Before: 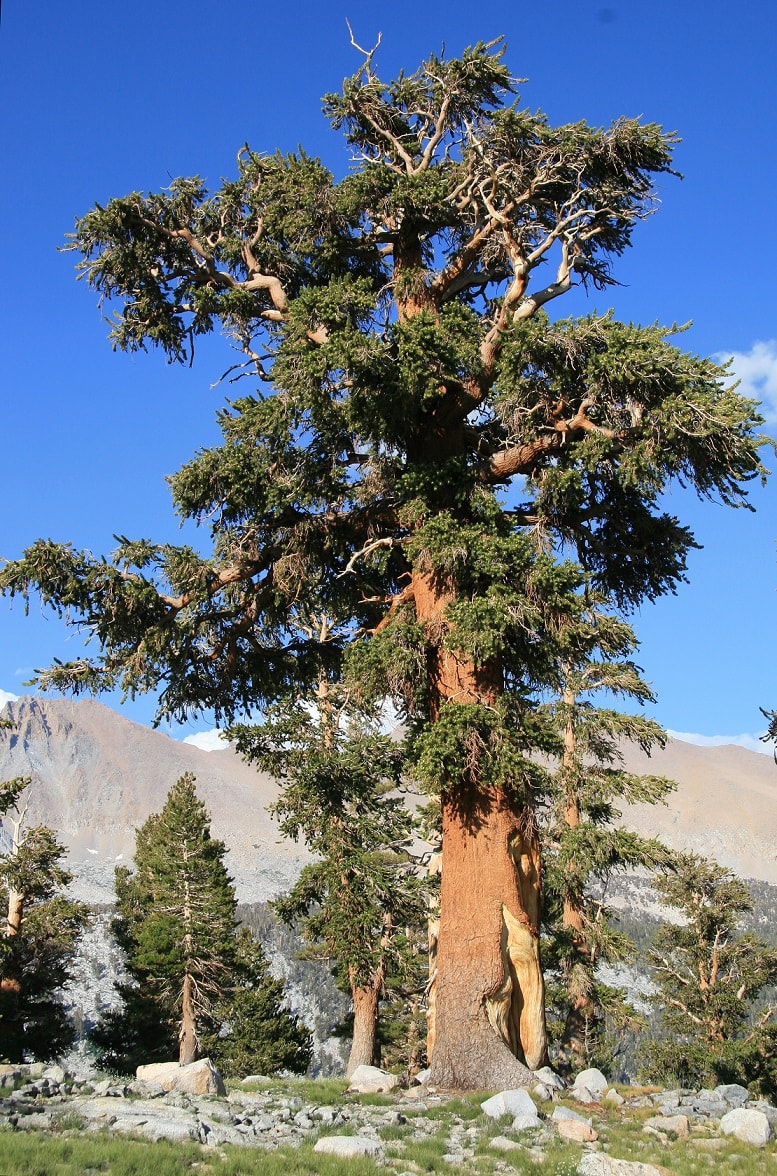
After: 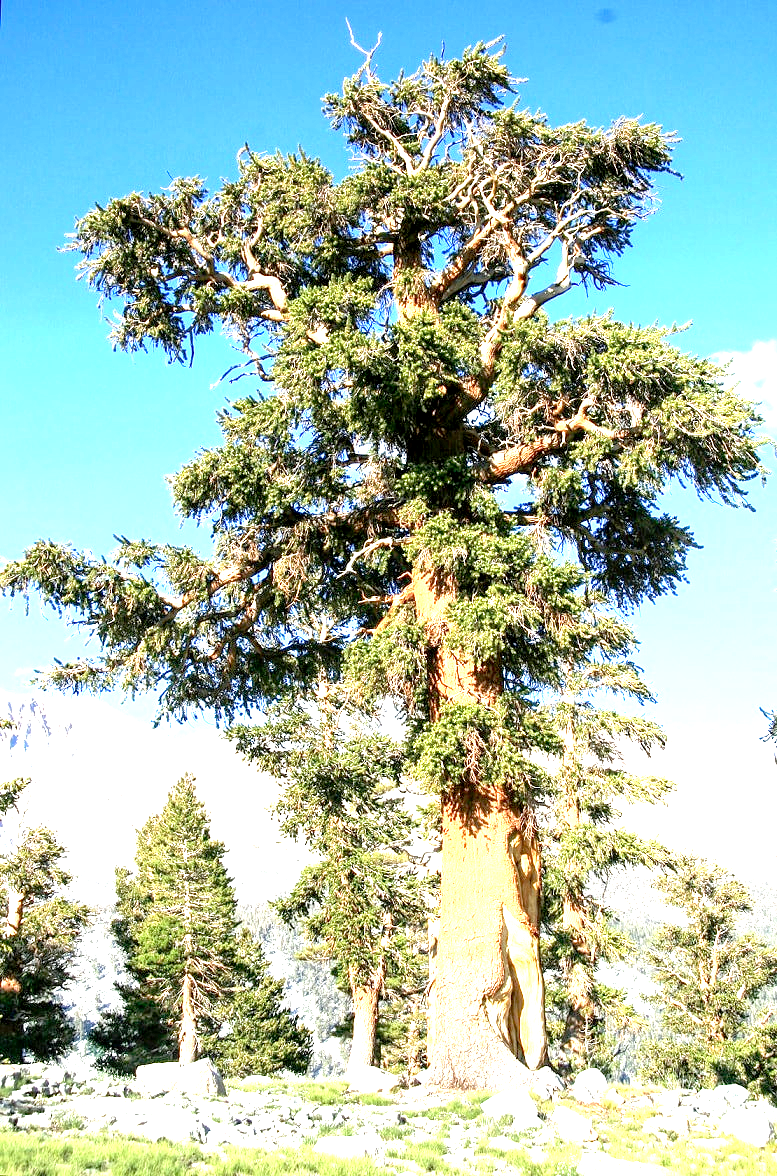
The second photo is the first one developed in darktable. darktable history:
white balance: red 0.978, blue 0.999
local contrast: on, module defaults
exposure: black level correction 0.005, exposure 2.084 EV, compensate highlight preservation false
